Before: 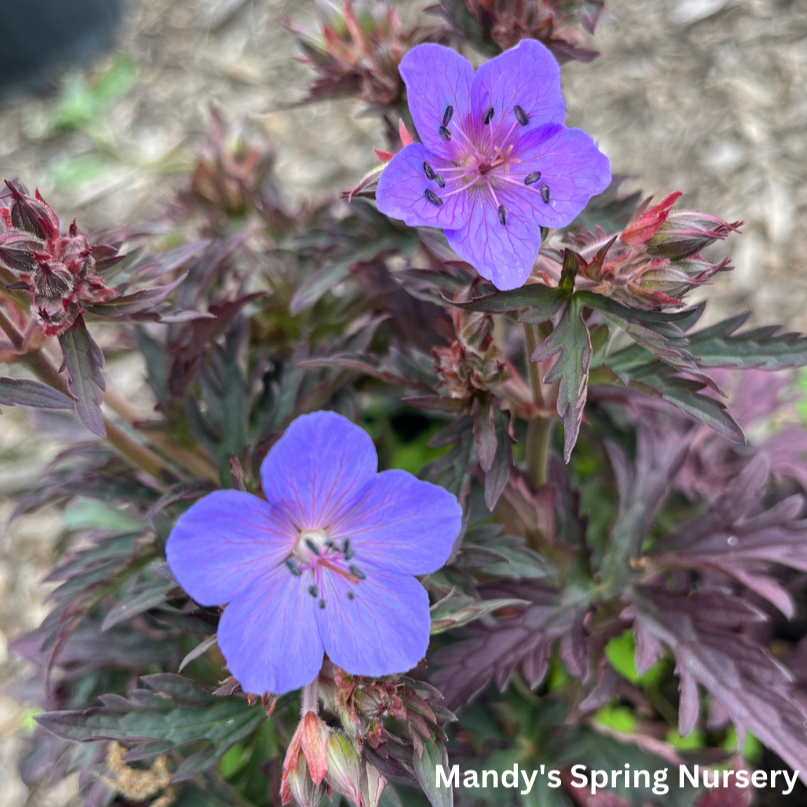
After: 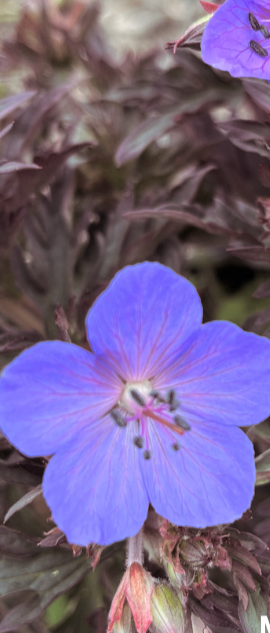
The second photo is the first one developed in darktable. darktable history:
crop and rotate: left 21.77%, top 18.528%, right 44.676%, bottom 2.997%
split-toning: shadows › saturation 0.24, highlights › hue 54°, highlights › saturation 0.24
